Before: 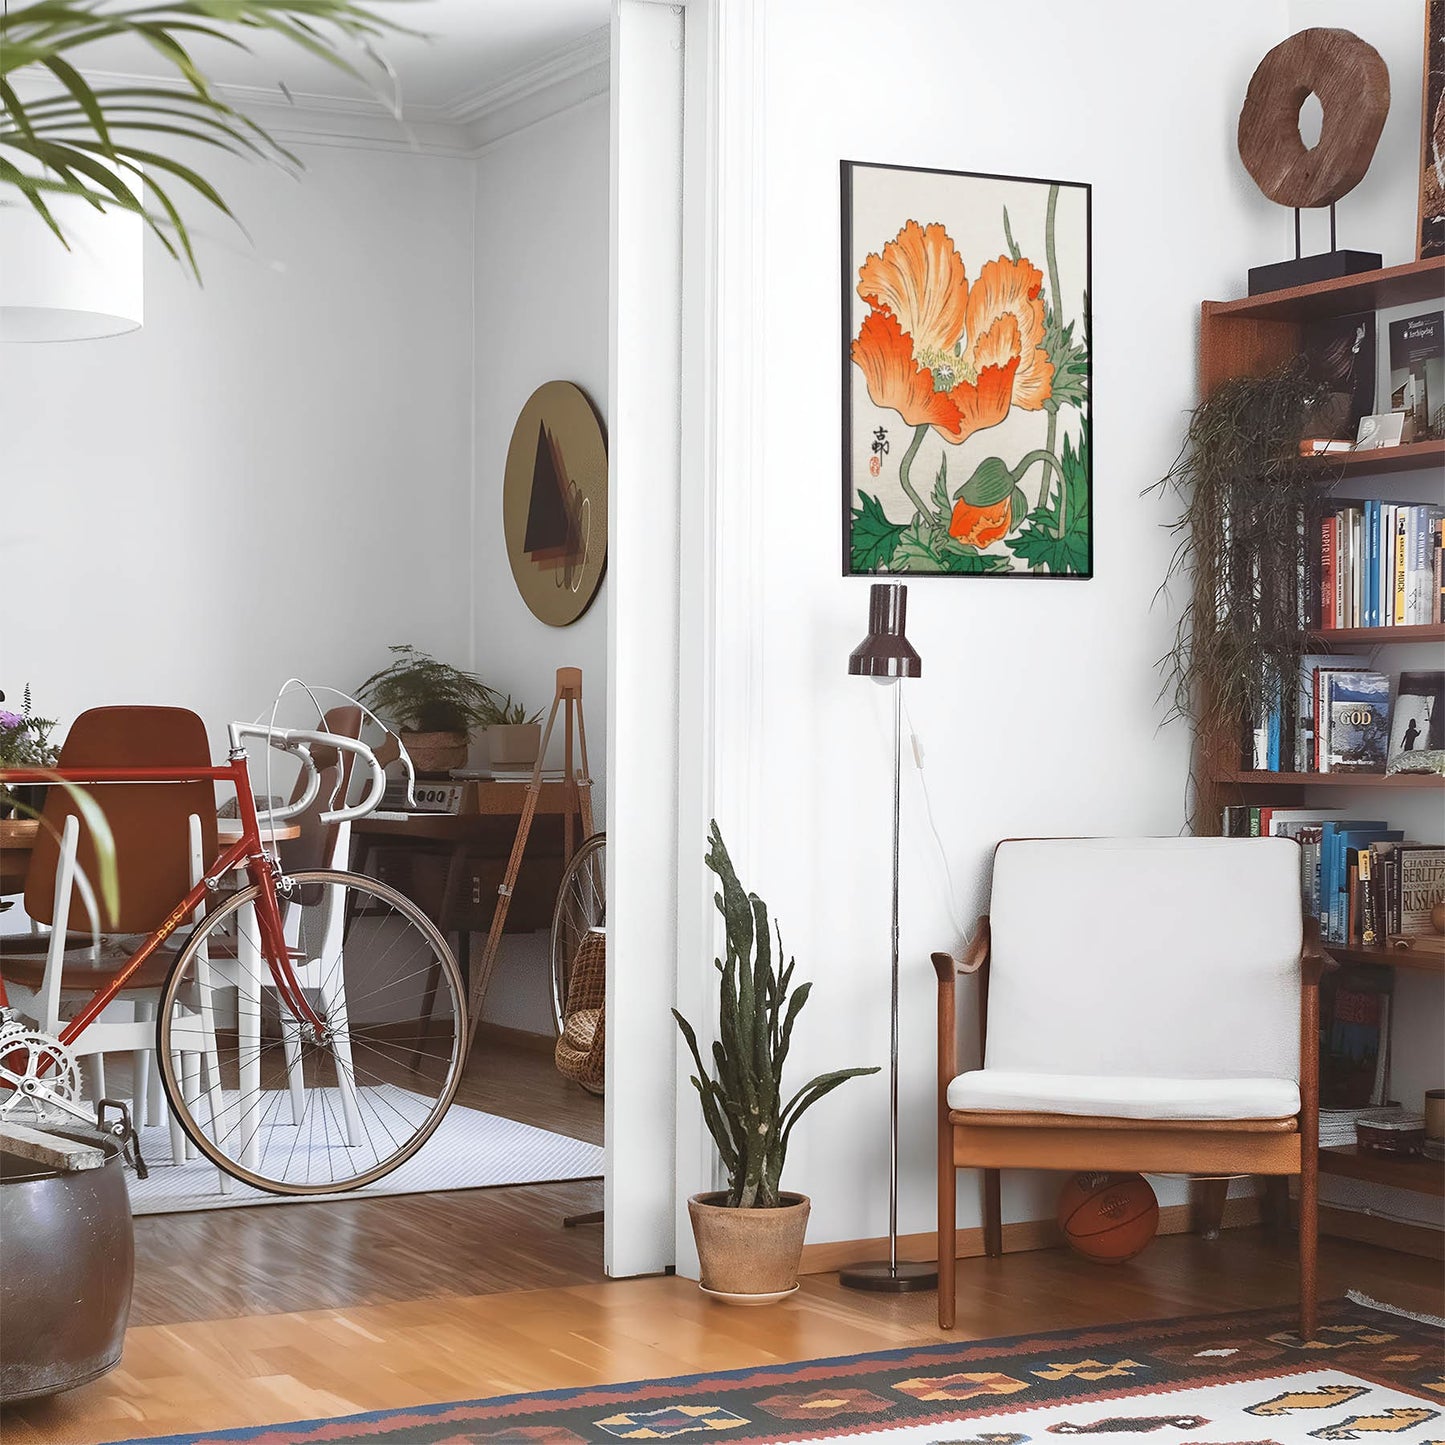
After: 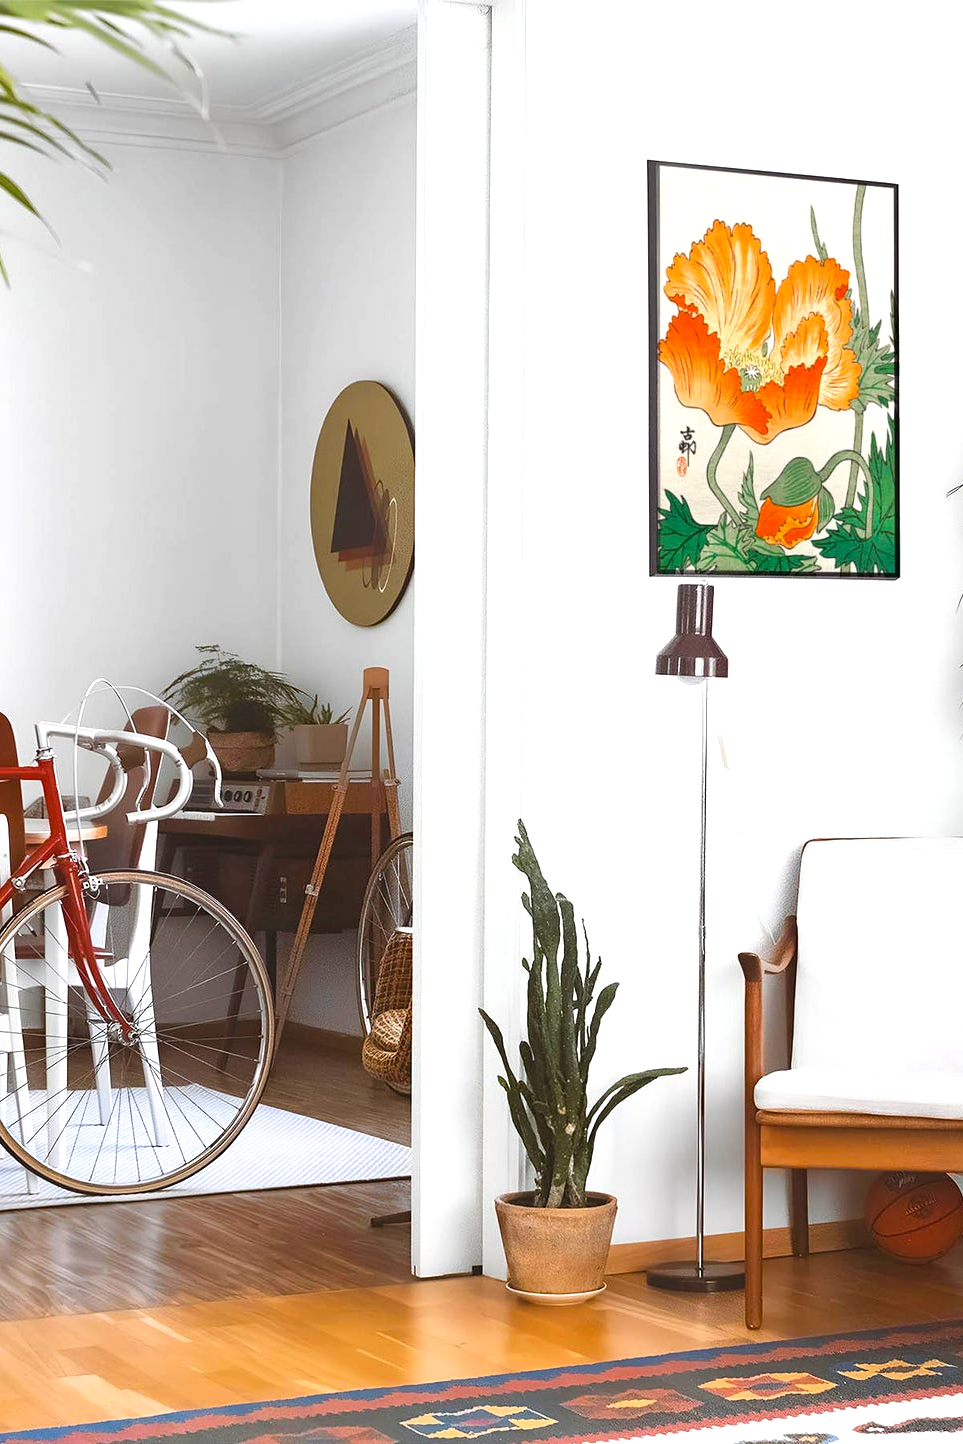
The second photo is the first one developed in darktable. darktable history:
exposure: exposure 0.491 EV, compensate exposure bias true, compensate highlight preservation false
color balance rgb: shadows lift › luminance -20.063%, global offset › hue 171.17°, perceptual saturation grading › global saturation 25.708%, global vibrance 20%
crop and rotate: left 13.461%, right 19.872%
